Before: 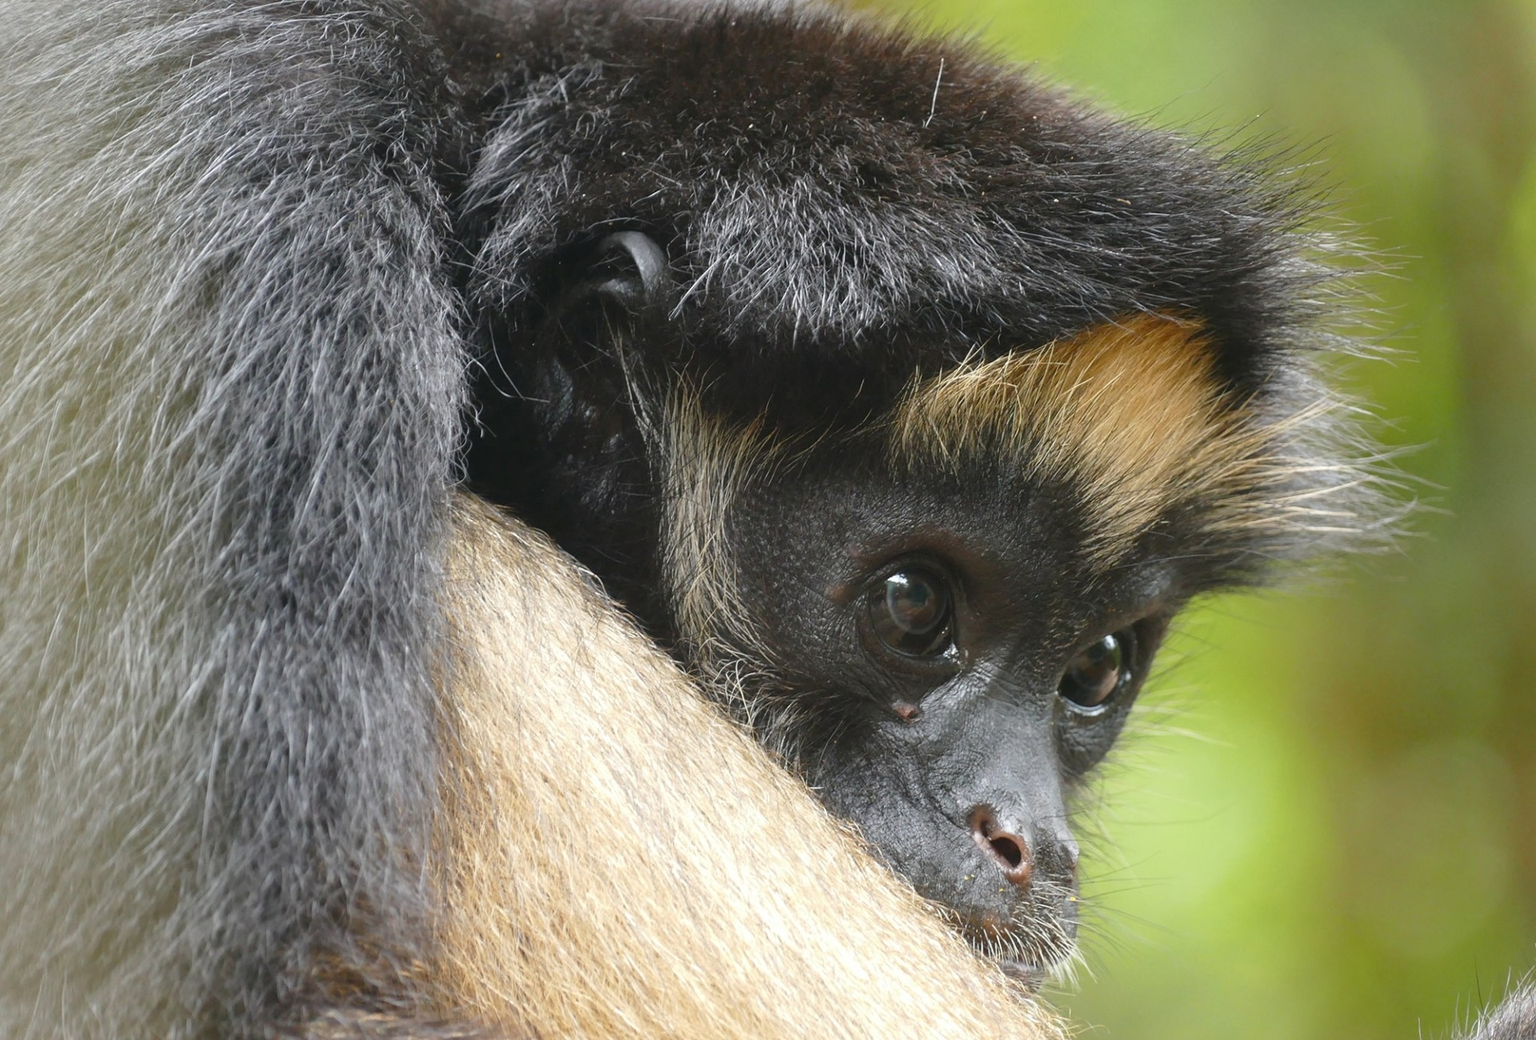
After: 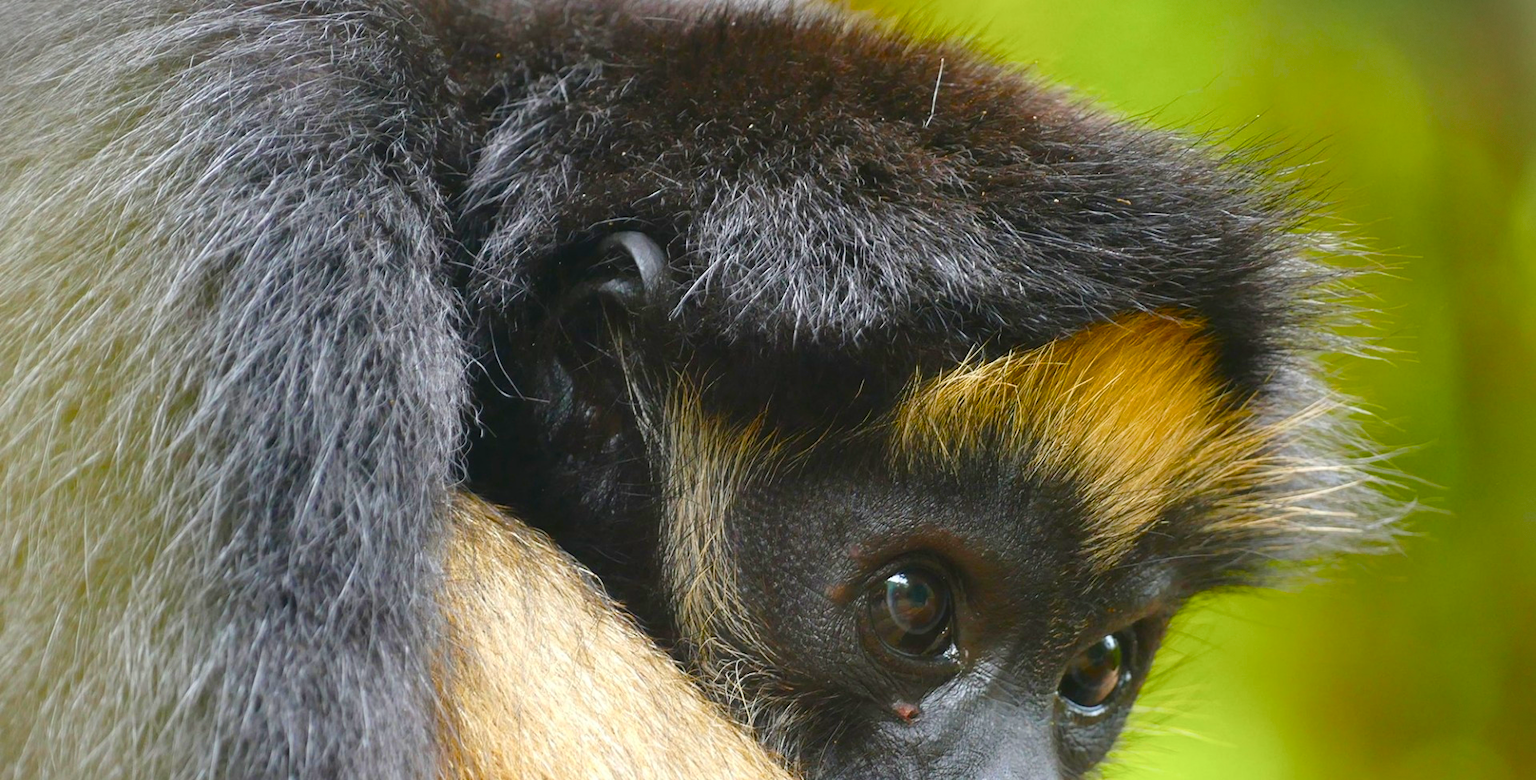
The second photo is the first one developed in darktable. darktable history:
vignetting: fall-off start 100.89%, center (-0.029, 0.231), width/height ratio 1.309, dithering 8-bit output
color balance rgb: linear chroma grading › highlights 99.277%, linear chroma grading › global chroma 23.548%, perceptual saturation grading › global saturation 20%, perceptual saturation grading › highlights -49.172%, perceptual saturation grading › shadows 25.689%, global vibrance 14.871%
crop: bottom 24.97%
exposure: compensate exposure bias true, compensate highlight preservation false
